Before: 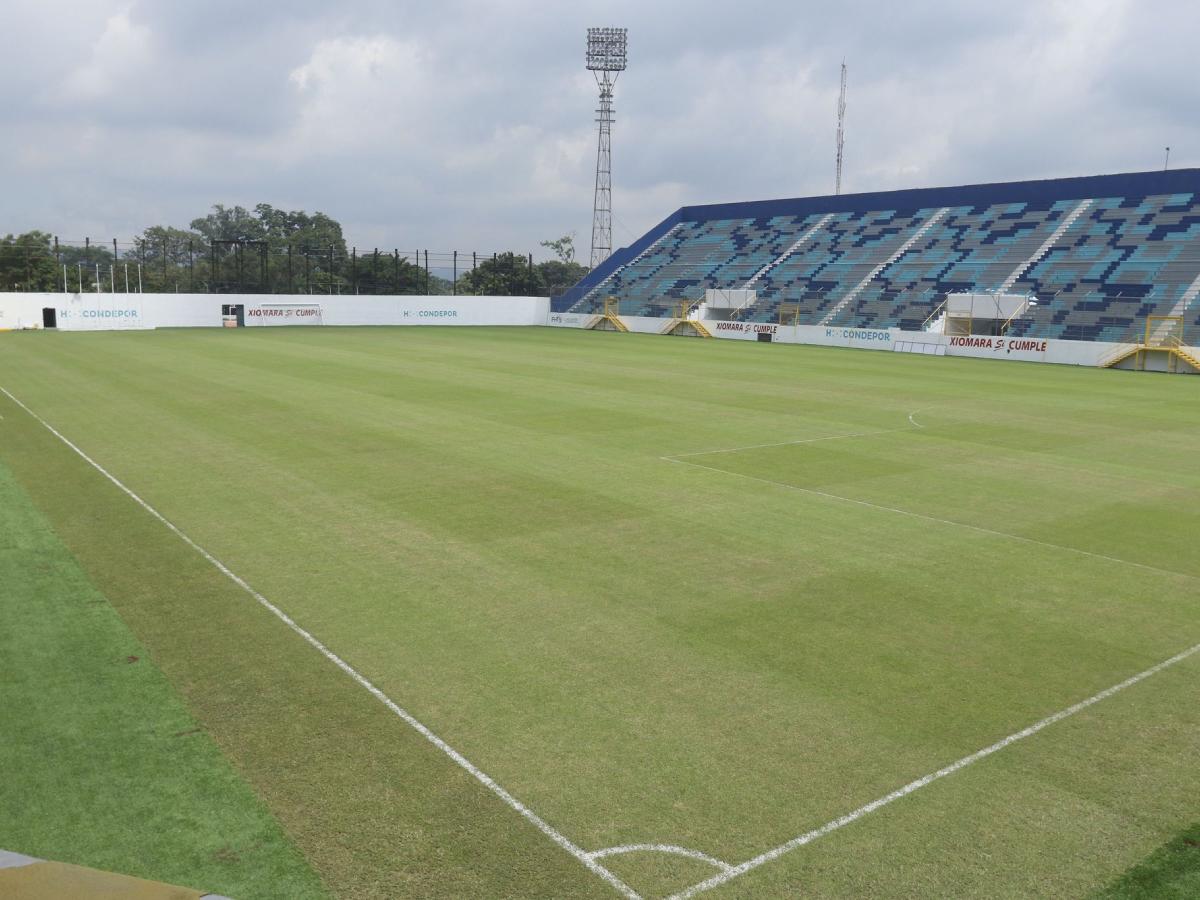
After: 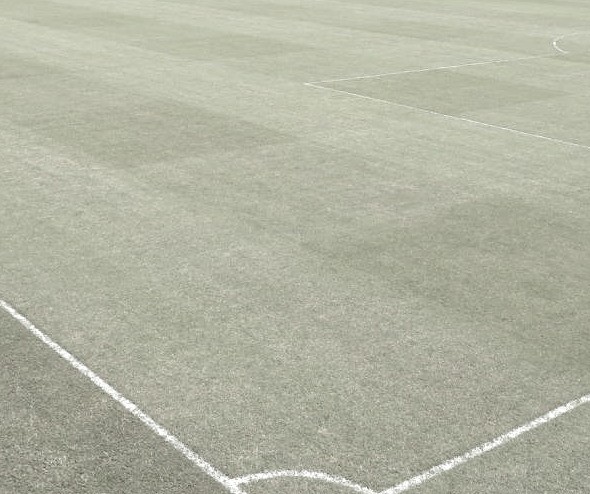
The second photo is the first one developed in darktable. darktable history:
crop: left 29.739%, top 41.611%, right 21.068%, bottom 3.482%
exposure: black level correction -0.002, exposure 0.53 EV, compensate highlight preservation false
color correction: highlights b* -0.023, saturation 0.279
tone curve: curves: ch0 [(0, 0) (0.003, 0.003) (0.011, 0.012) (0.025, 0.026) (0.044, 0.046) (0.069, 0.072) (0.1, 0.104) (0.136, 0.141) (0.177, 0.184) (0.224, 0.233) (0.277, 0.288) (0.335, 0.348) (0.399, 0.414) (0.468, 0.486) (0.543, 0.564) (0.623, 0.647) (0.709, 0.736) (0.801, 0.831) (0.898, 0.921) (1, 1)], color space Lab, independent channels, preserve colors none
color zones: curves: ch0 [(0, 0.5) (0.143, 0.5) (0.286, 0.5) (0.429, 0.495) (0.571, 0.437) (0.714, 0.44) (0.857, 0.496) (1, 0.5)]
levels: levels [0, 0.492, 0.984]
sharpen: amount 0.215
